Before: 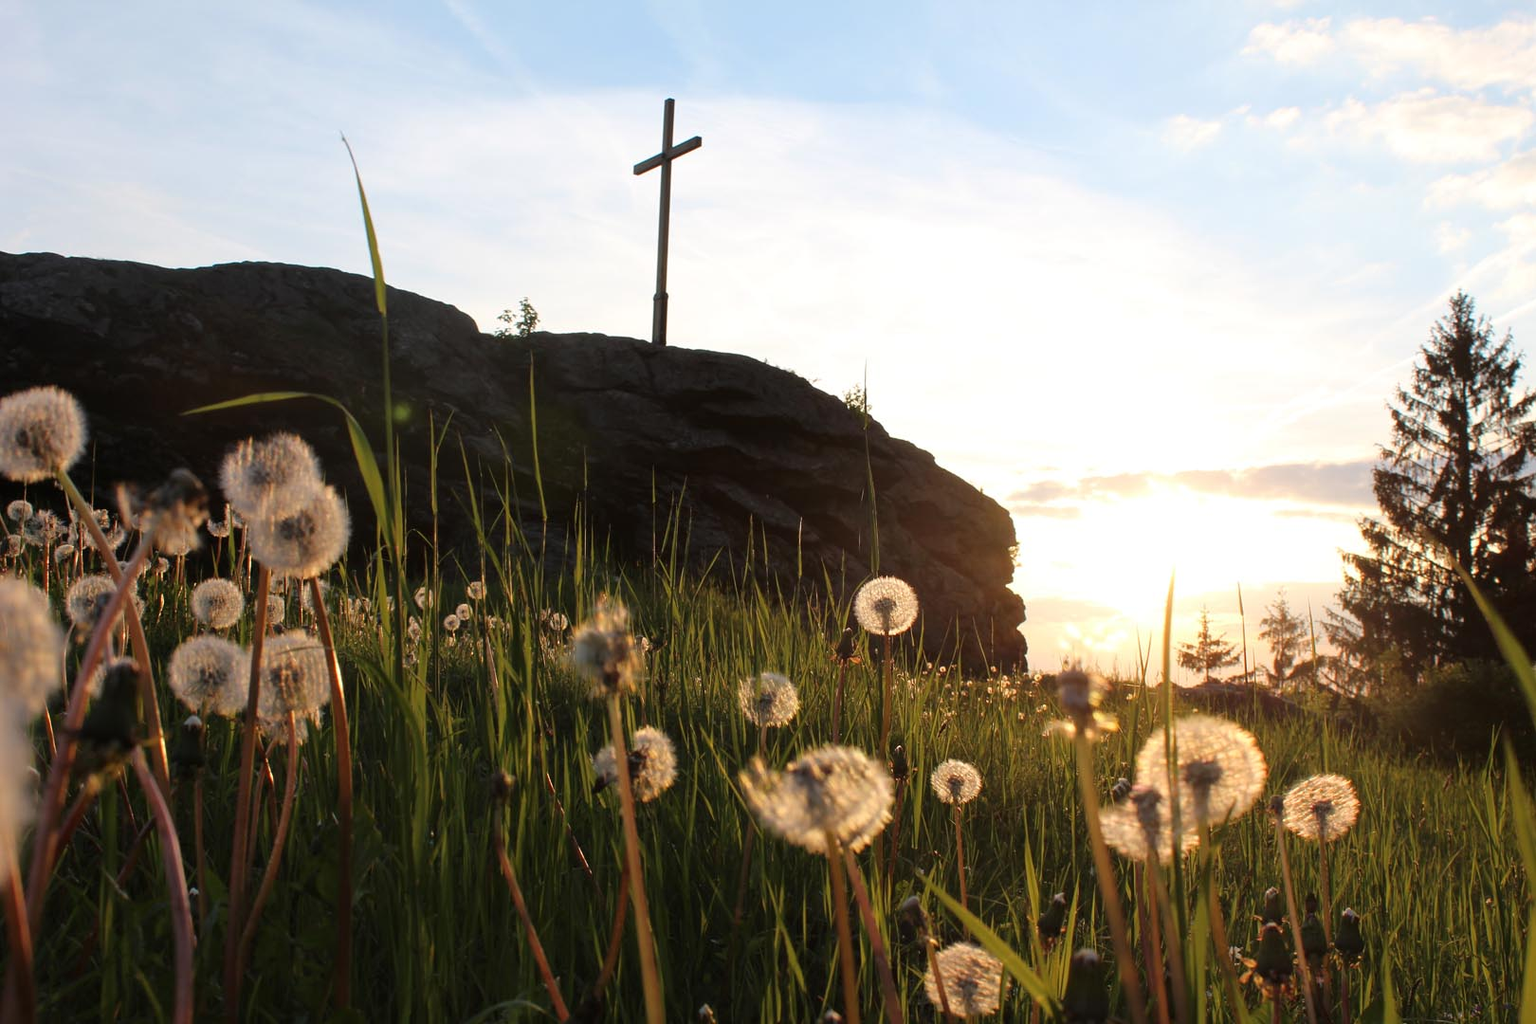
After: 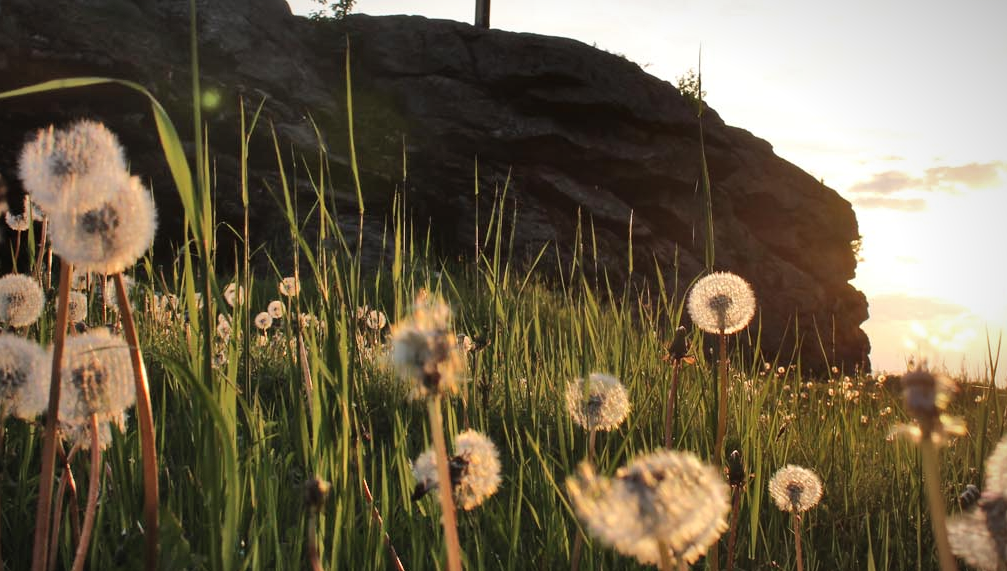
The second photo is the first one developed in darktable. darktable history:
vignetting: fall-off radius 99.07%, brightness -0.89, width/height ratio 1.341, unbound false
crop: left 13.167%, top 31.149%, right 24.65%, bottom 15.944%
shadows and highlights: shadows 60.49, soften with gaussian
